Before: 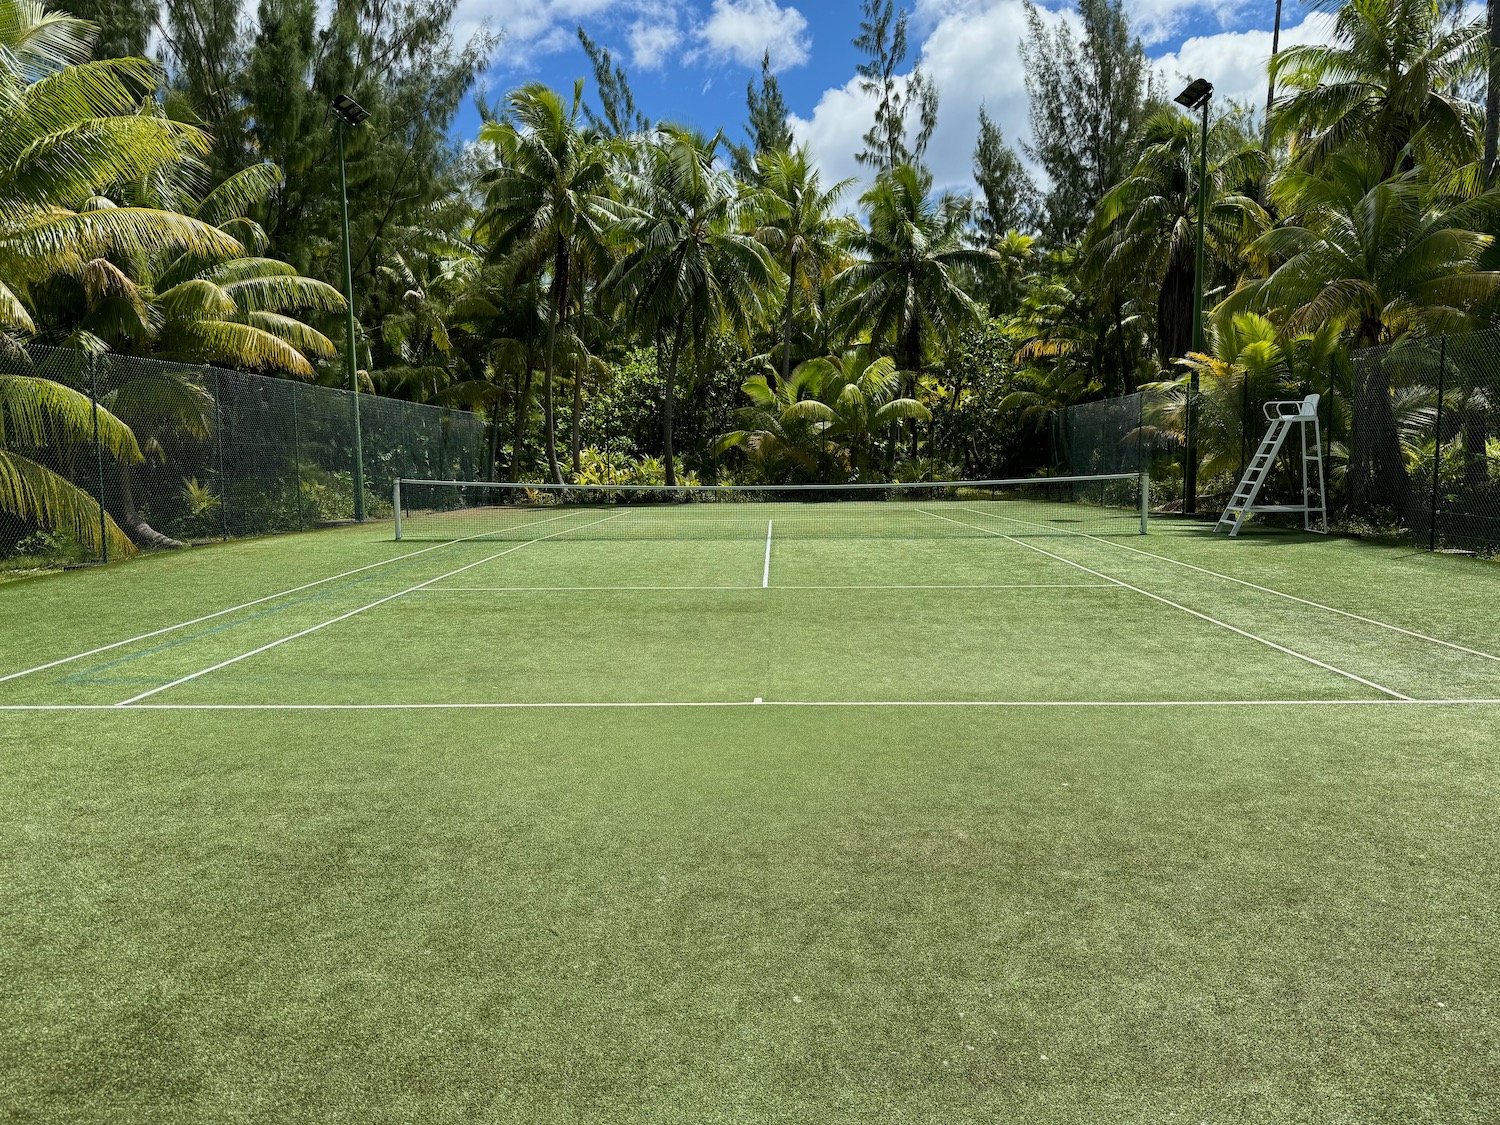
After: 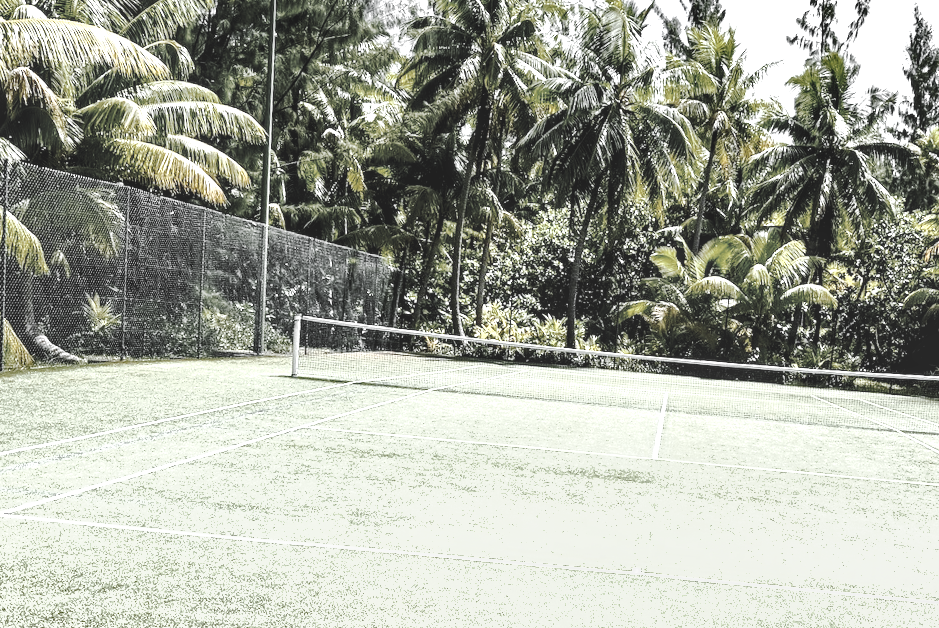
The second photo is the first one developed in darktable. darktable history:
tone curve: curves: ch0 [(0, 0) (0.003, 0.108) (0.011, 0.112) (0.025, 0.117) (0.044, 0.126) (0.069, 0.133) (0.1, 0.146) (0.136, 0.158) (0.177, 0.178) (0.224, 0.212) (0.277, 0.256) (0.335, 0.331) (0.399, 0.423) (0.468, 0.538) (0.543, 0.641) (0.623, 0.721) (0.709, 0.792) (0.801, 0.845) (0.898, 0.917) (1, 1)], preserve colors none
crop and rotate: angle -5.53°, left 1.969%, top 6.887%, right 27.663%, bottom 30.377%
color zones: curves: ch0 [(0, 0.613) (0.01, 0.613) (0.245, 0.448) (0.498, 0.529) (0.642, 0.665) (0.879, 0.777) (0.99, 0.613)]; ch1 [(0, 0.035) (0.121, 0.189) (0.259, 0.197) (0.415, 0.061) (0.589, 0.022) (0.732, 0.022) (0.857, 0.026) (0.991, 0.053)]
exposure: black level correction 0, exposure 1.745 EV, compensate exposure bias true, compensate highlight preservation false
color calibration: illuminant as shot in camera, x 0.358, y 0.373, temperature 4628.91 K
shadows and highlights: low approximation 0.01, soften with gaussian
local contrast: on, module defaults
